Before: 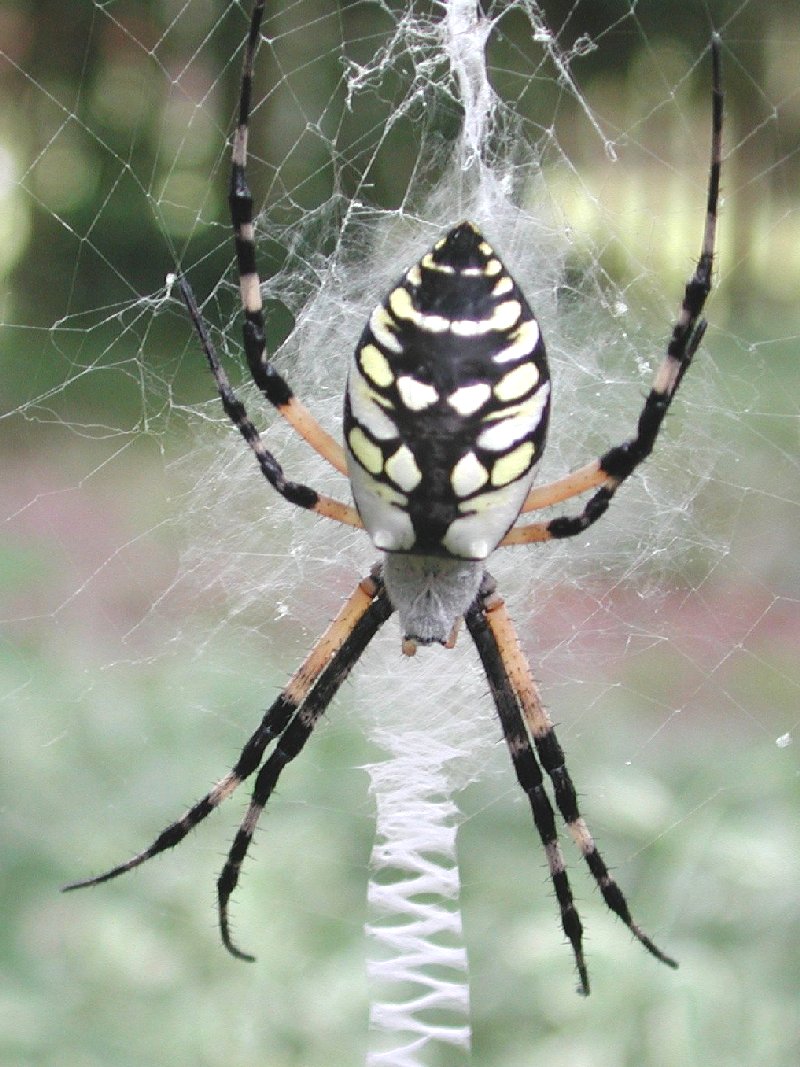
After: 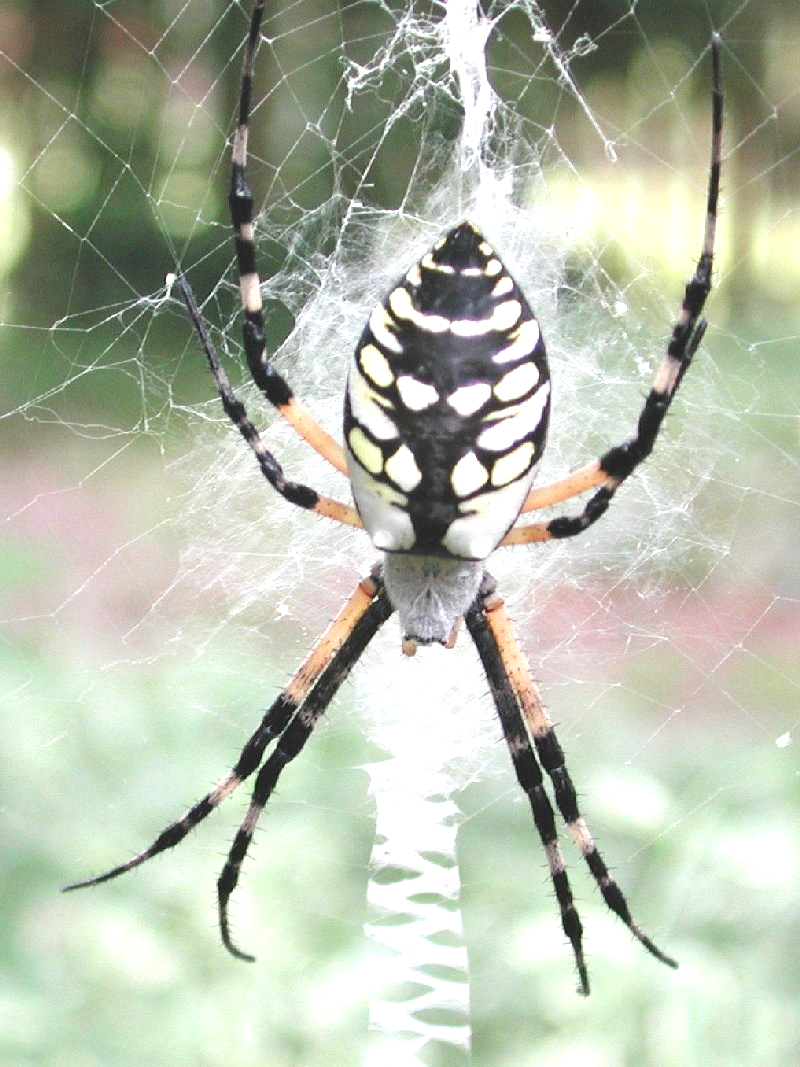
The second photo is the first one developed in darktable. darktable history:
exposure: exposure 0.727 EV, compensate highlight preservation false
